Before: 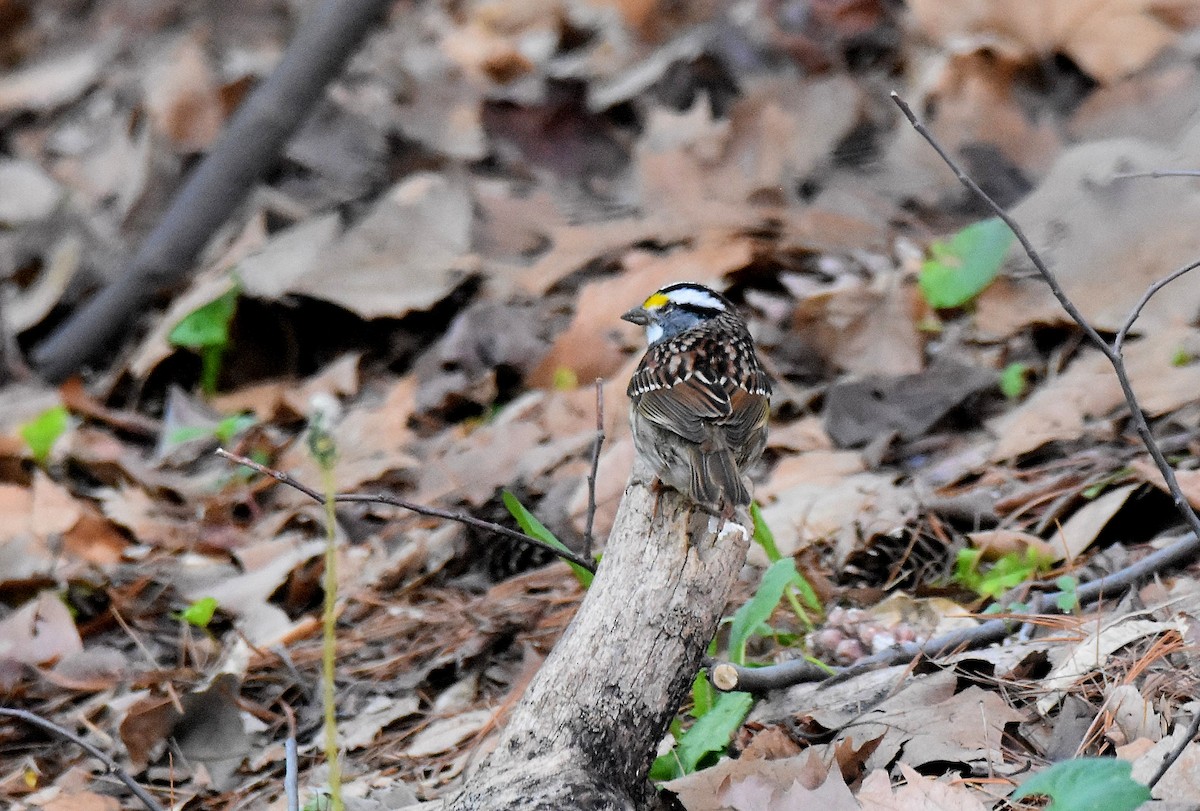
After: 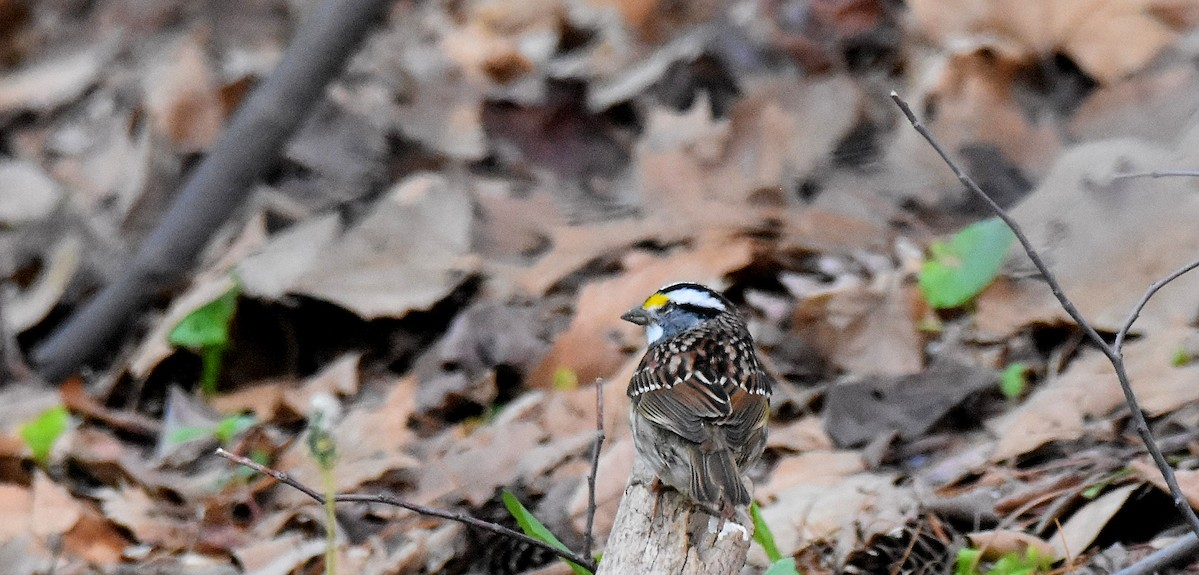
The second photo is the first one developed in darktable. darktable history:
crop: right 0.001%, bottom 29.054%
